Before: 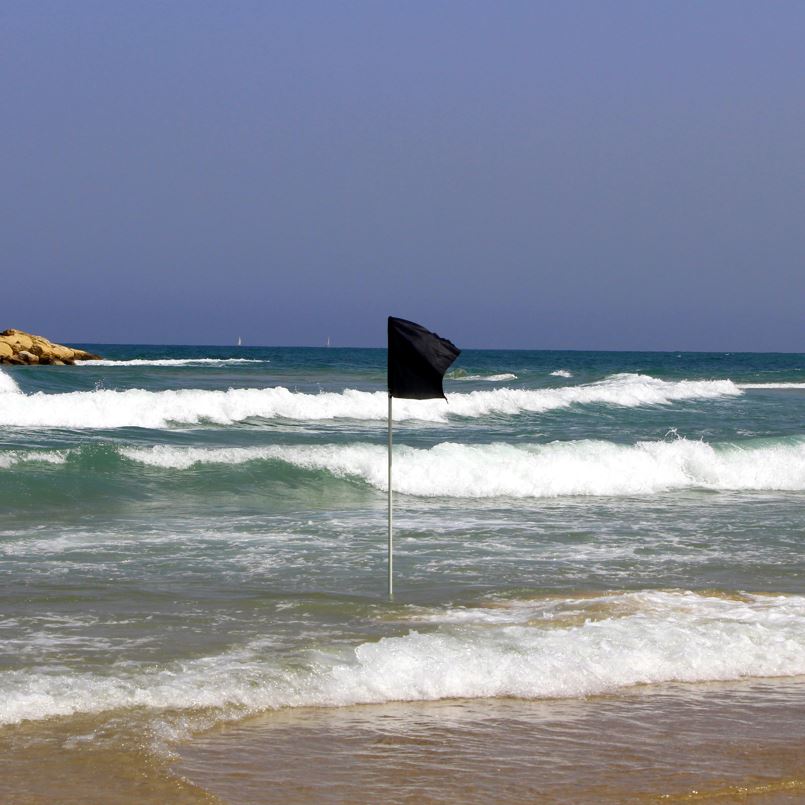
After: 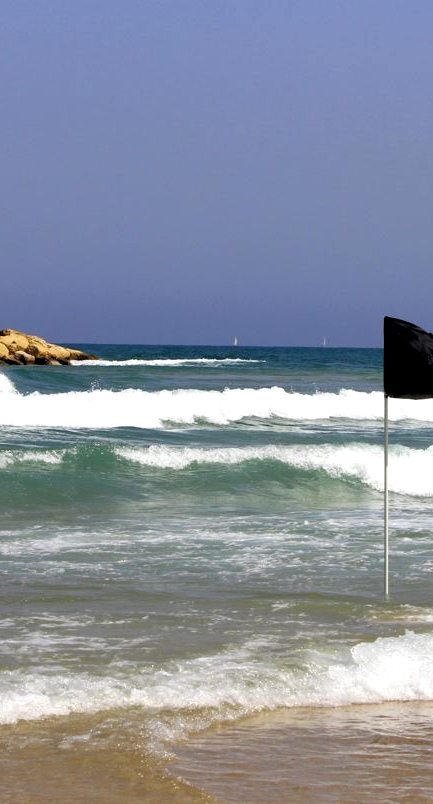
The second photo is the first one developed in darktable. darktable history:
rgb levels: levels [[0.01, 0.419, 0.839], [0, 0.5, 1], [0, 0.5, 1]]
crop: left 0.587%, right 45.588%, bottom 0.086%
